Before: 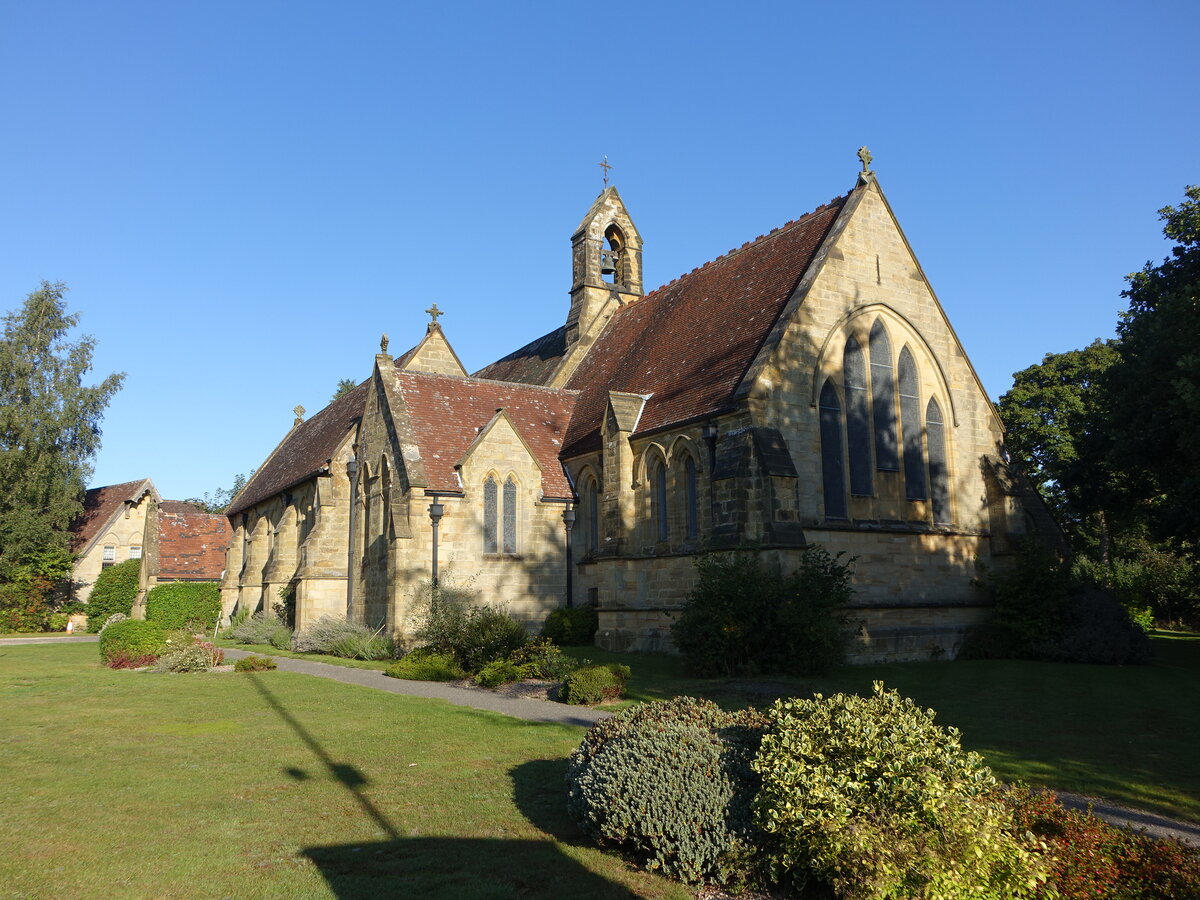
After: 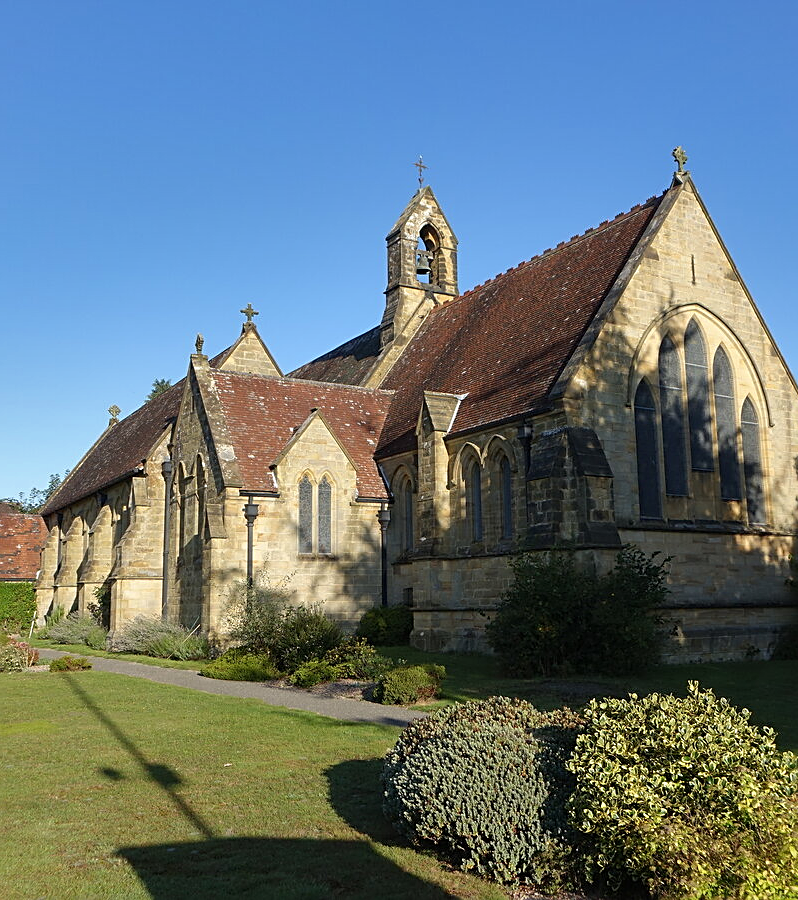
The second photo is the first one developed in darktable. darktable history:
crop and rotate: left 15.492%, right 17.93%
shadows and highlights: shadows 30.63, highlights -62.45, soften with gaussian
sharpen: on, module defaults
